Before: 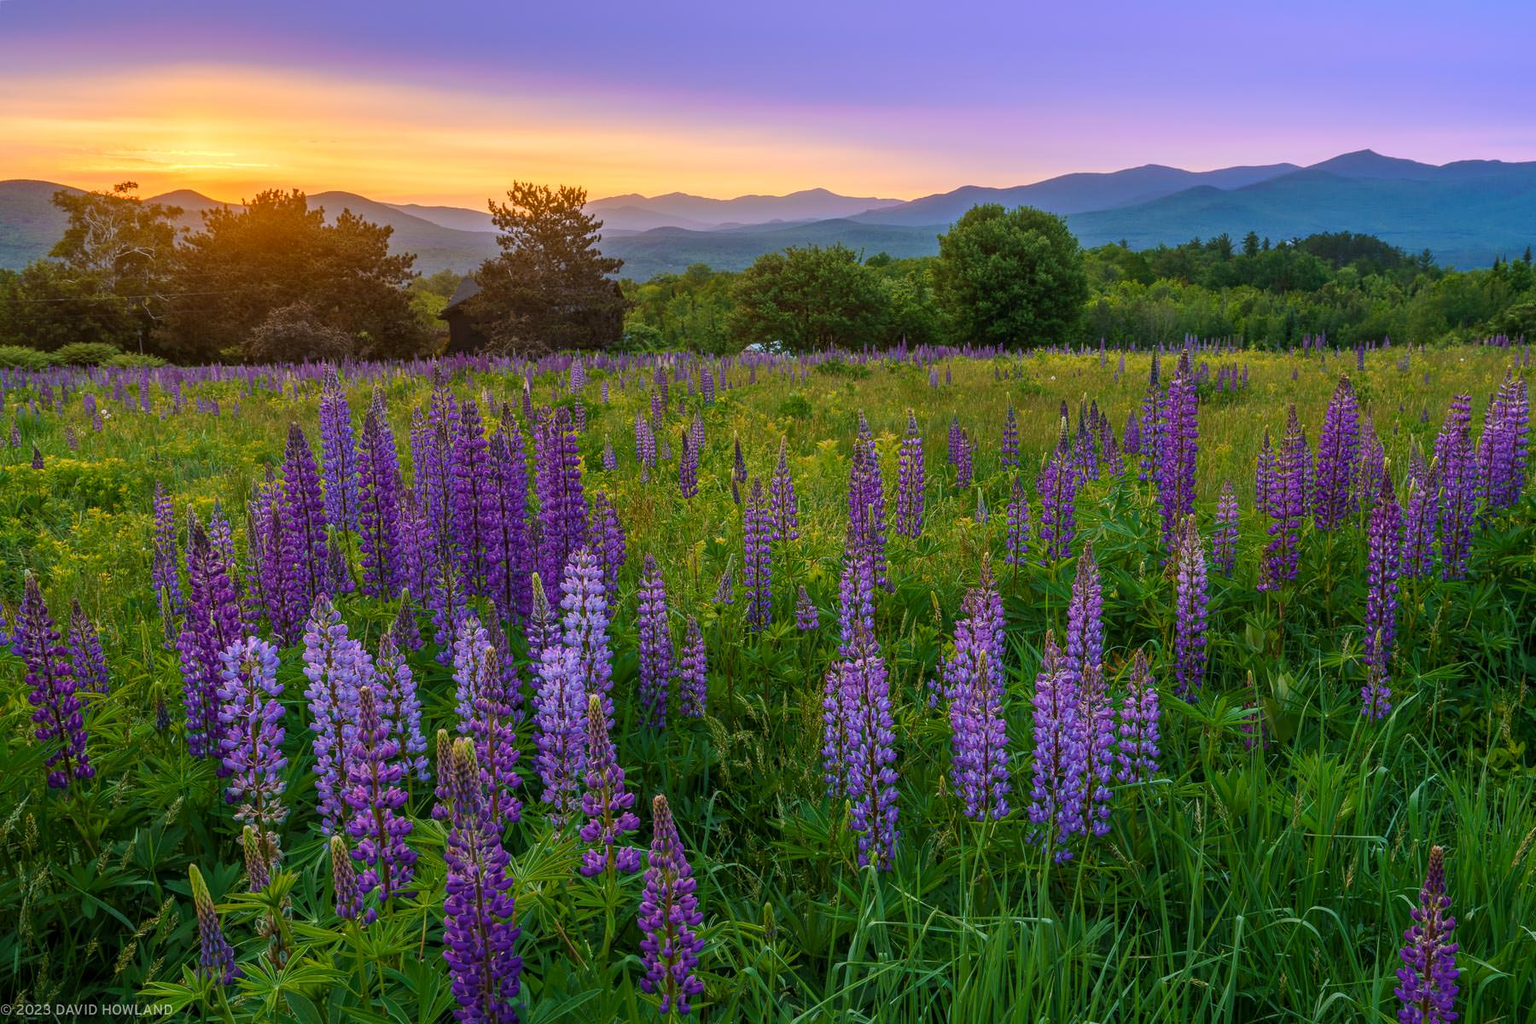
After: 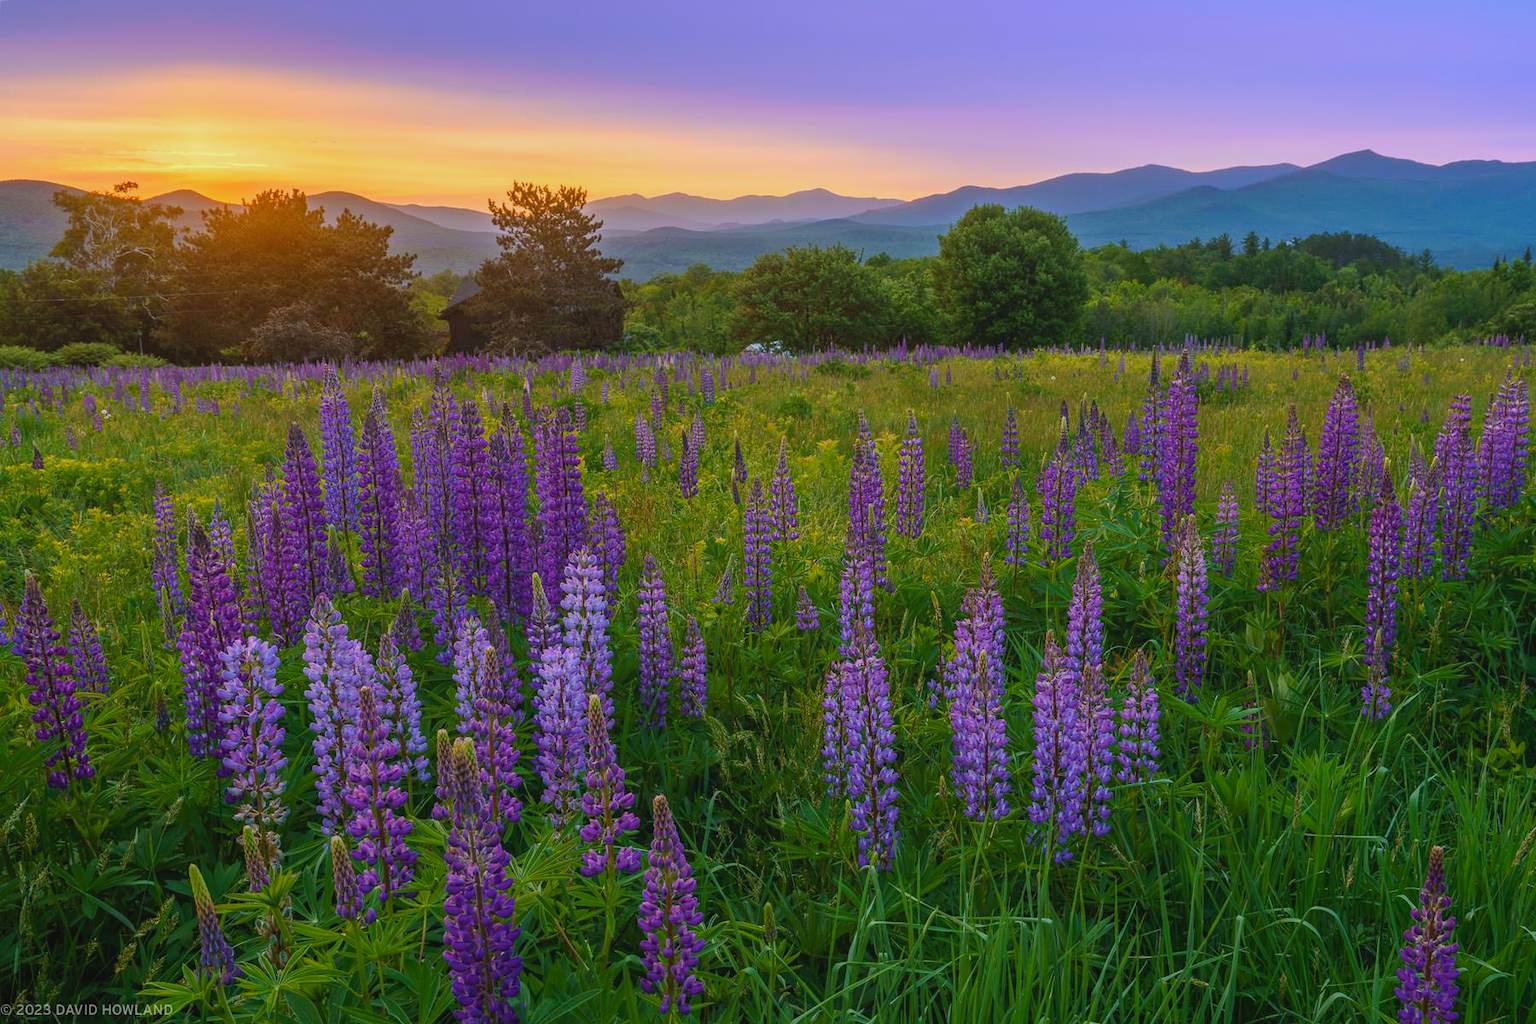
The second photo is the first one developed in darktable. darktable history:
local contrast: highlights 69%, shadows 67%, detail 84%, midtone range 0.318
